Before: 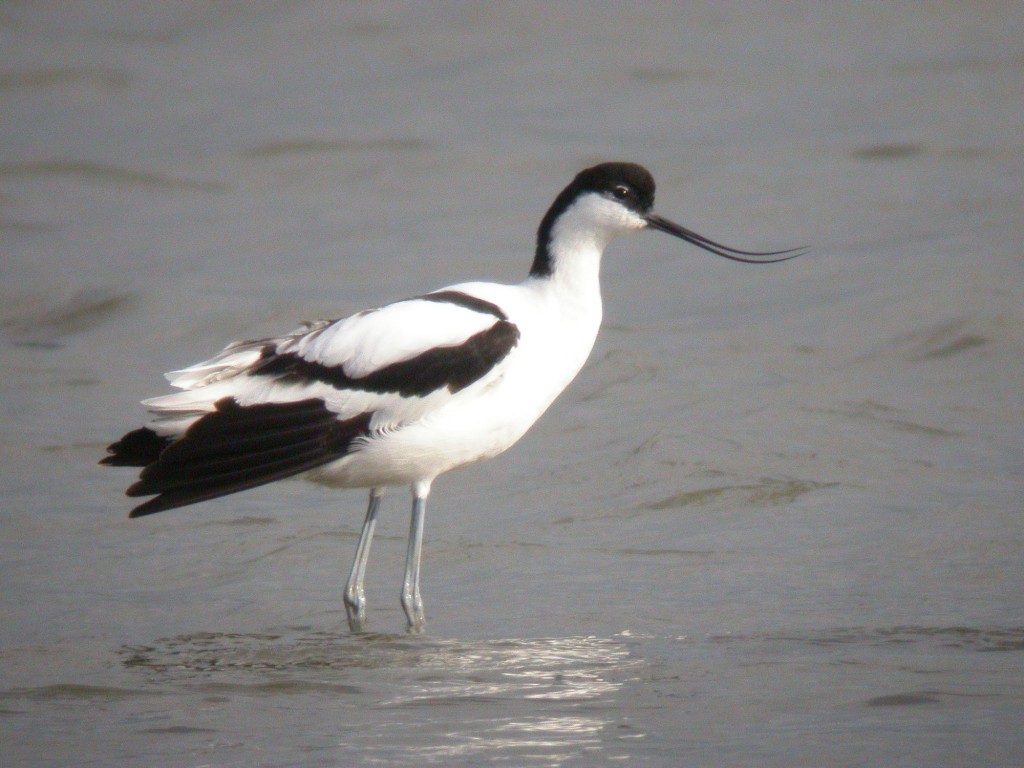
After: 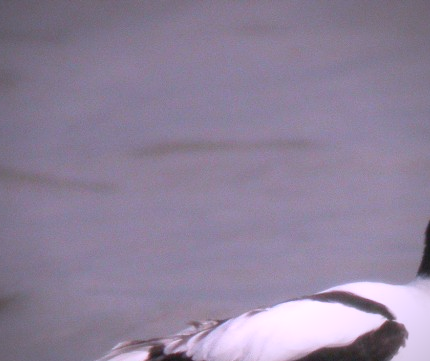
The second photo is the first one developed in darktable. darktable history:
crop and rotate: left 10.981%, top 0.091%, right 46.939%, bottom 52.887%
vignetting: fall-off start 80.45%, fall-off radius 62.02%, brightness -0.464, saturation -0.307, automatic ratio true, width/height ratio 1.421, unbound false
color correction: highlights a* 15.3, highlights b* -20.82
